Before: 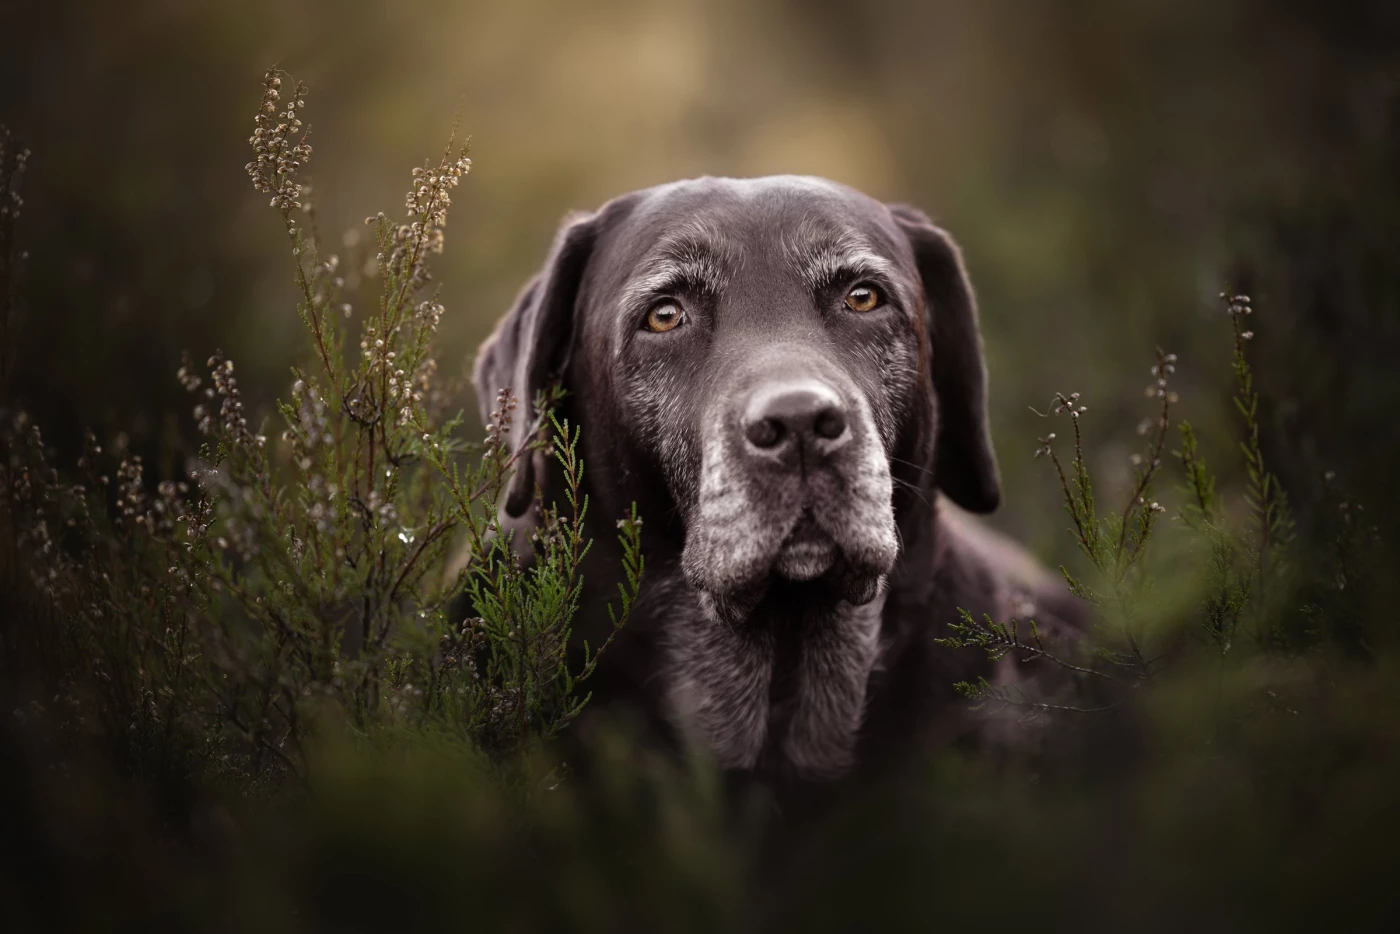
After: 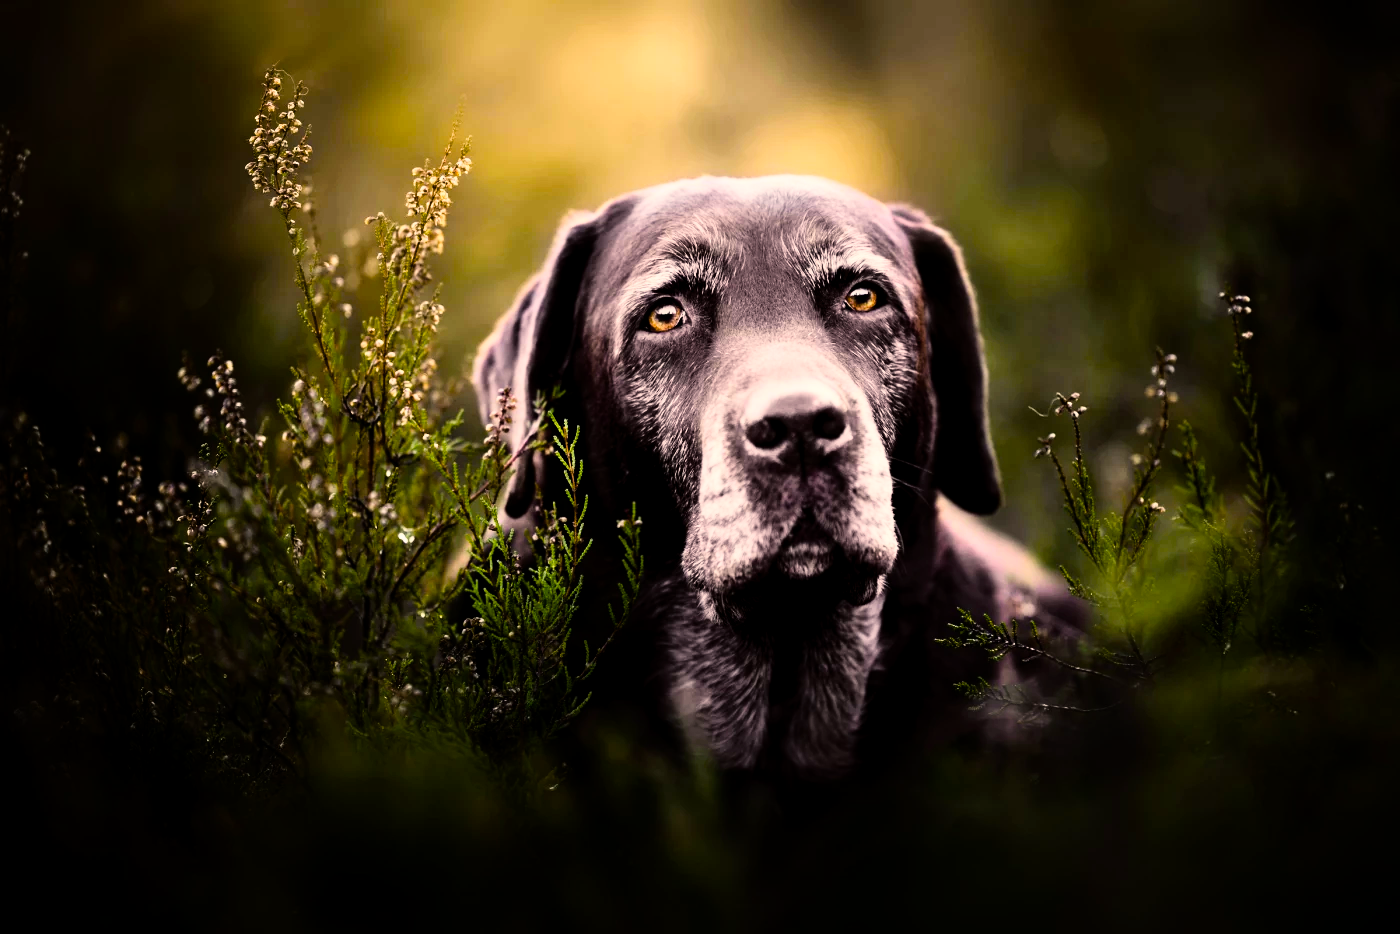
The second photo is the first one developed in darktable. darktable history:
rgb curve: curves: ch0 [(0, 0) (0.21, 0.15) (0.24, 0.21) (0.5, 0.75) (0.75, 0.96) (0.89, 0.99) (1, 1)]; ch1 [(0, 0.02) (0.21, 0.13) (0.25, 0.2) (0.5, 0.67) (0.75, 0.9) (0.89, 0.97) (1, 1)]; ch2 [(0, 0.02) (0.21, 0.13) (0.25, 0.2) (0.5, 0.67) (0.75, 0.9) (0.89, 0.97) (1, 1)], compensate middle gray true
color balance rgb: shadows lift › chroma 3%, shadows lift › hue 240.84°, highlights gain › chroma 3%, highlights gain › hue 73.2°, global offset › luminance -0.5%, perceptual saturation grading › global saturation 20%, perceptual saturation grading › highlights -25%, perceptual saturation grading › shadows 50%, global vibrance 25.26%
